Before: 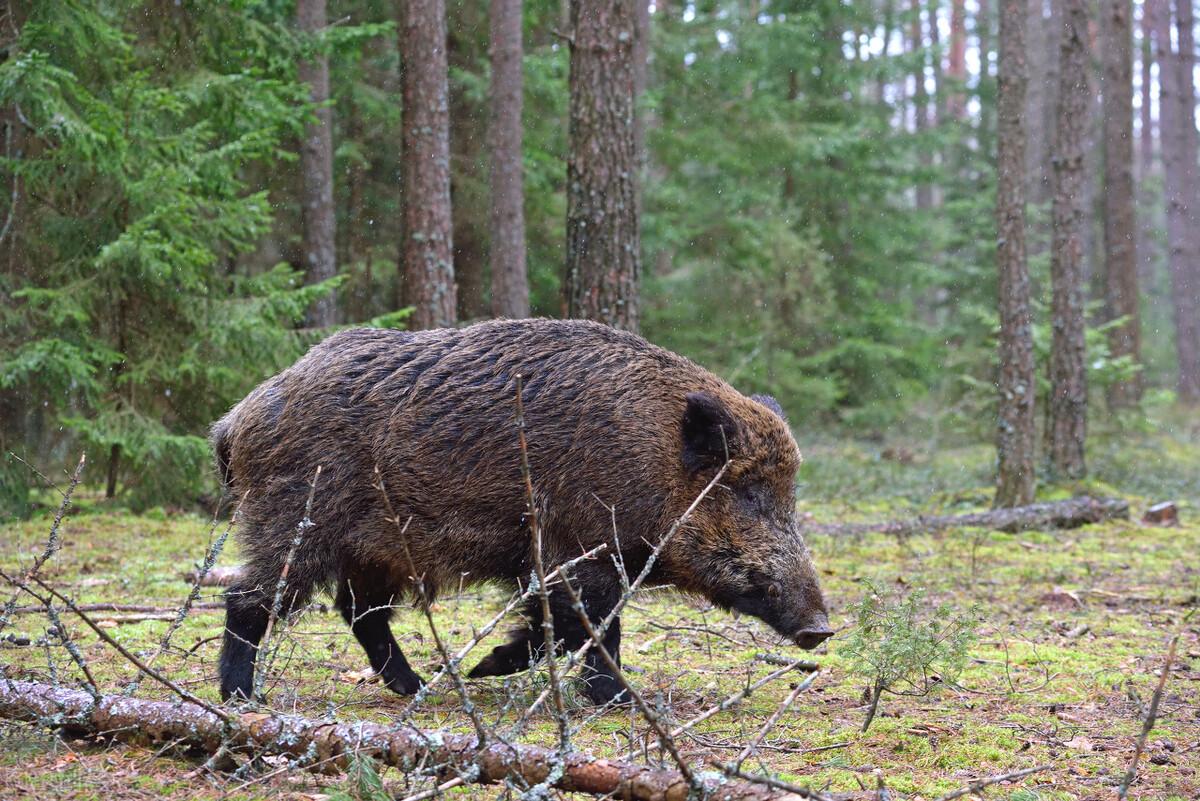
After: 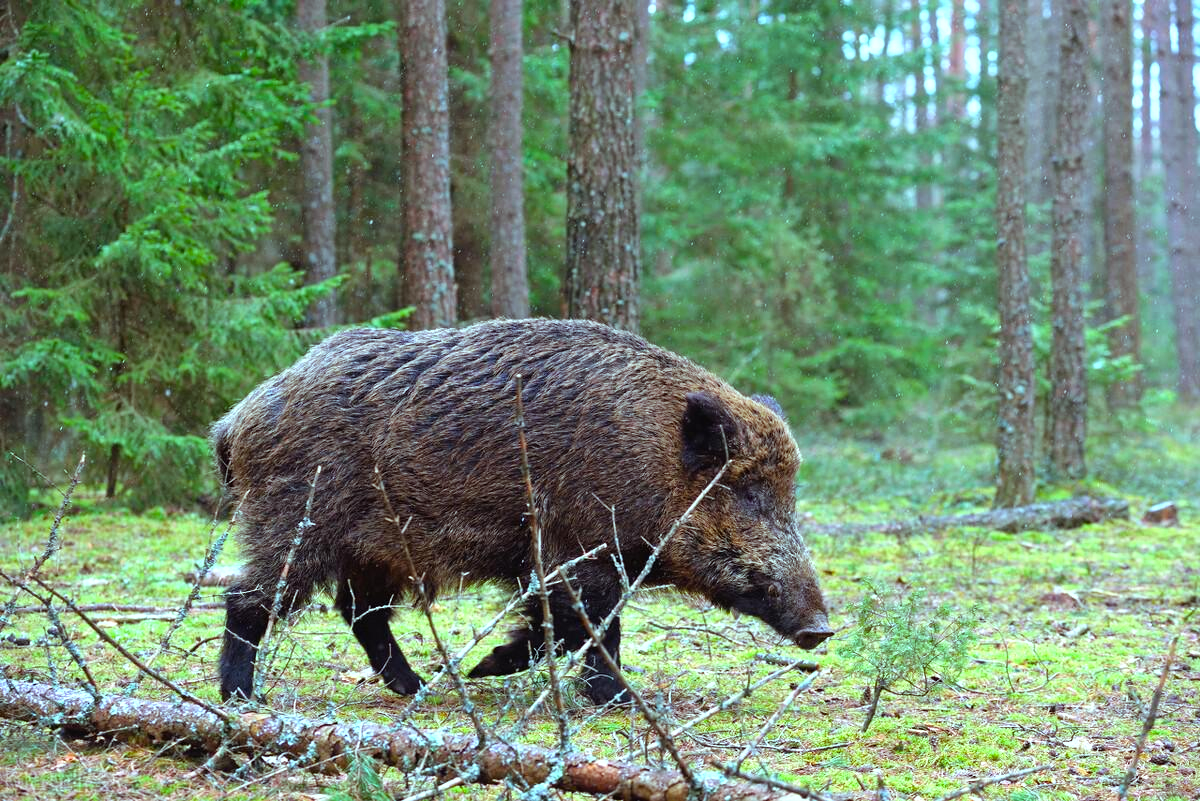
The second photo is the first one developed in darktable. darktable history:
color balance rgb: highlights gain › chroma 4.068%, highlights gain › hue 199.55°, perceptual saturation grading › global saturation 17.936%, global vibrance 14.826%
tone equalizer: -8 EV -0.412 EV, -7 EV -0.388 EV, -6 EV -0.319 EV, -5 EV -0.22 EV, -3 EV 0.194 EV, -2 EV 0.321 EV, -1 EV 0.372 EV, +0 EV 0.418 EV
